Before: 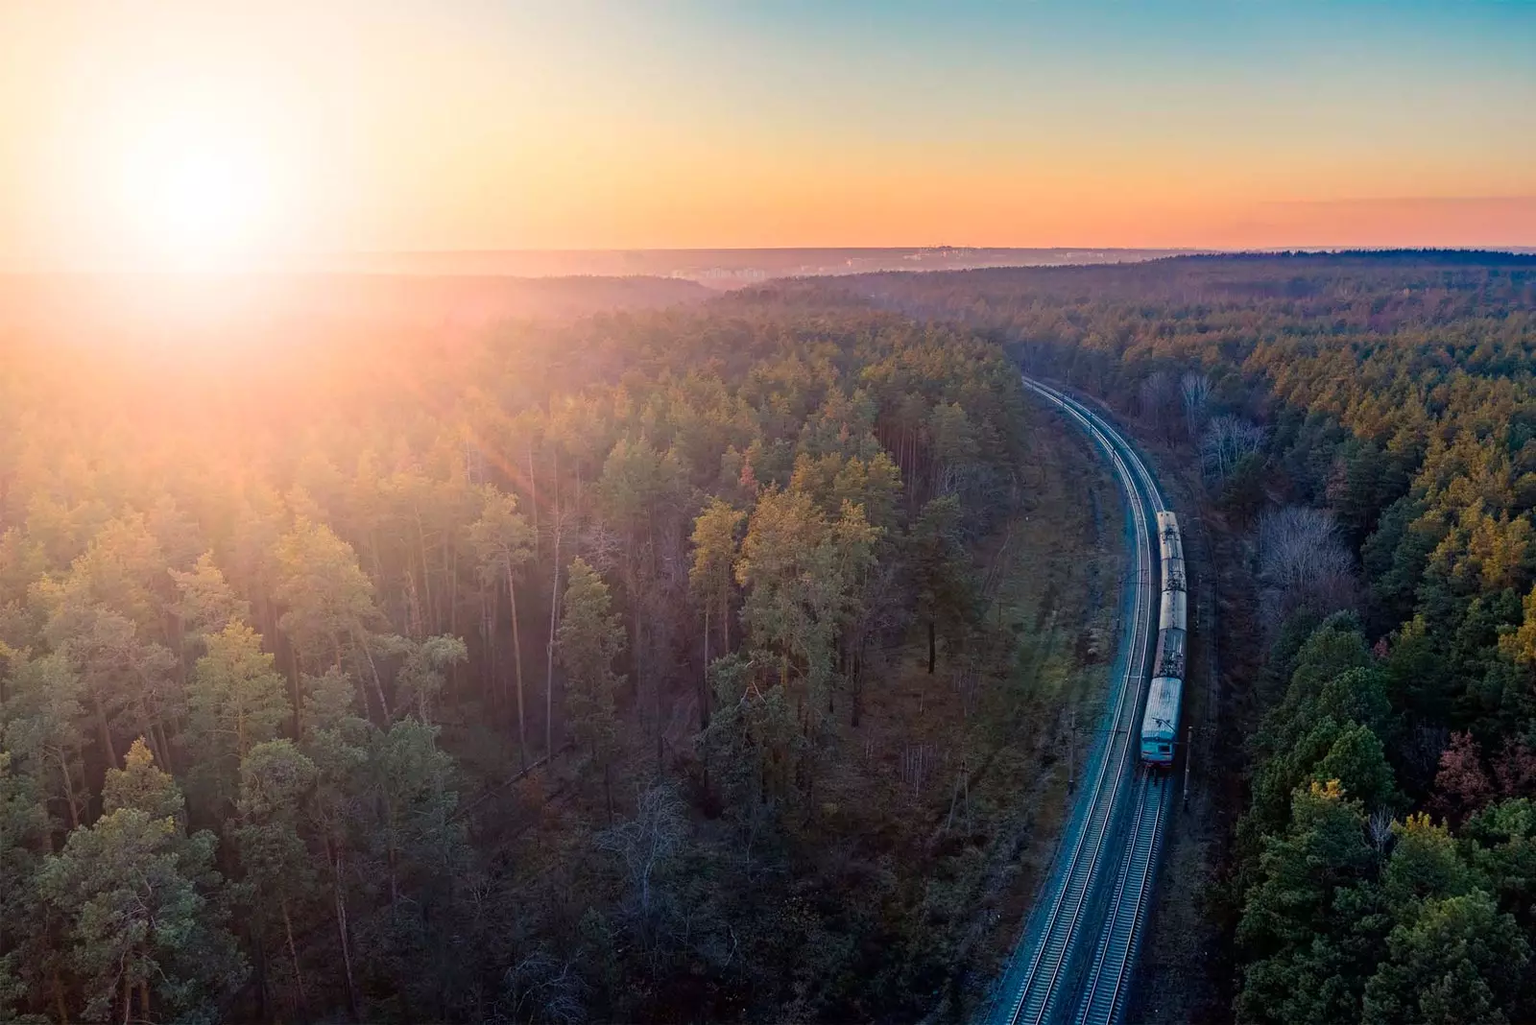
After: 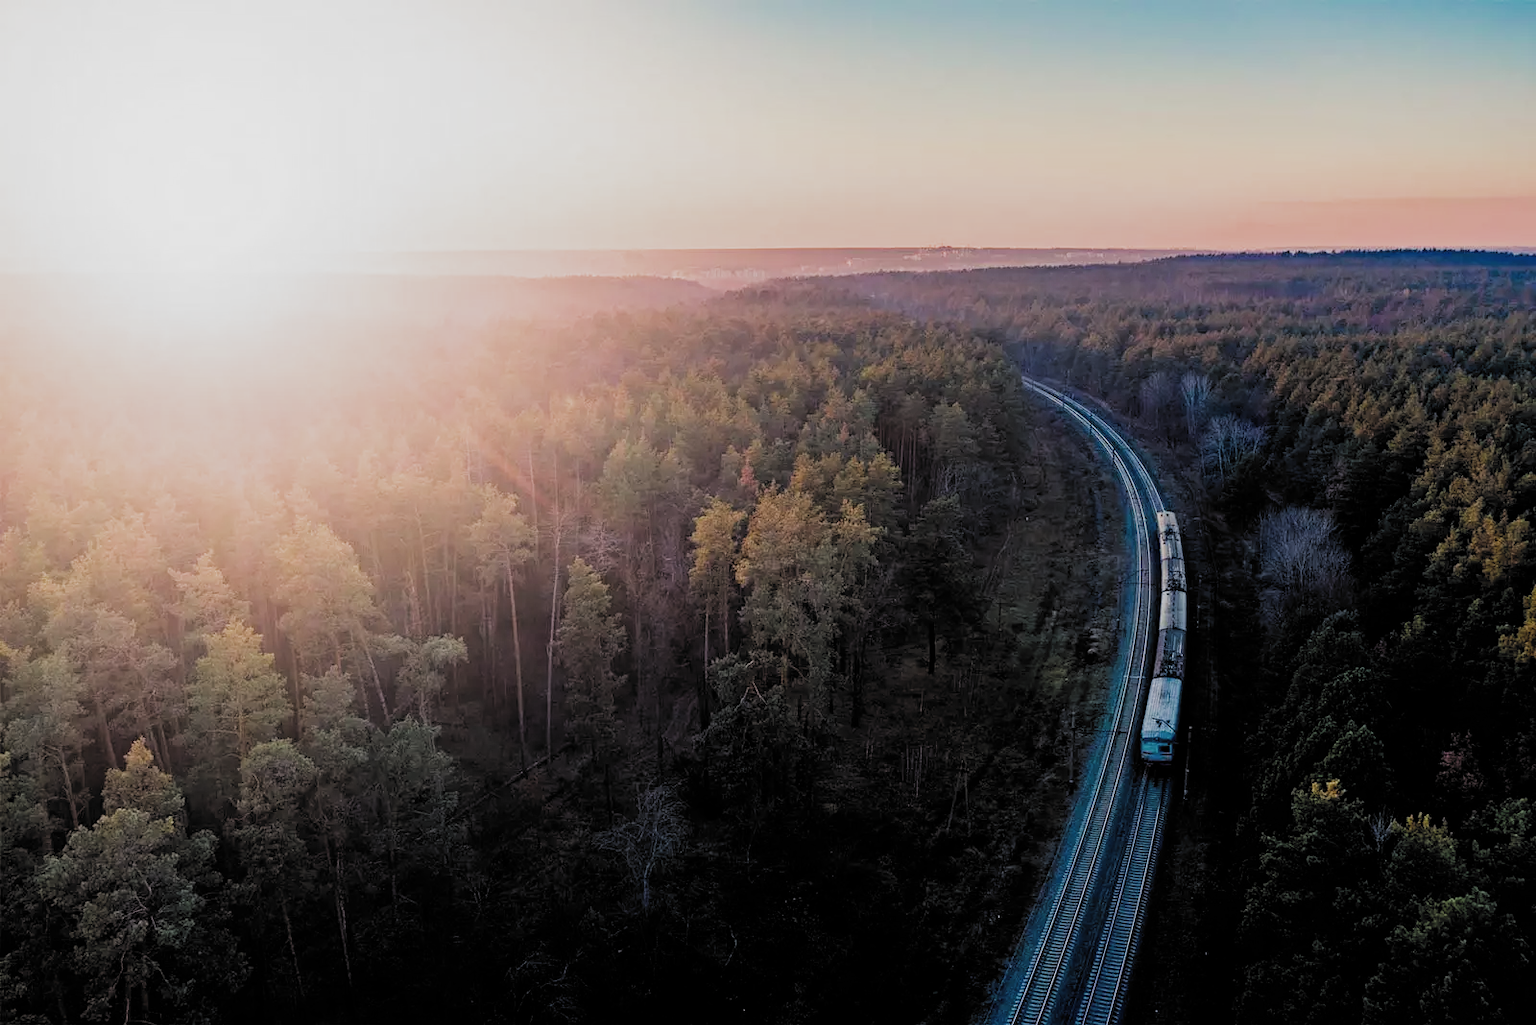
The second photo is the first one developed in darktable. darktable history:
filmic rgb: black relative exposure -5.06 EV, white relative exposure 3.98 EV, hardness 2.88, contrast 1.297, highlights saturation mix -29.81%, add noise in highlights 0.001, color science v3 (2019), use custom middle-gray values true, contrast in highlights soft
